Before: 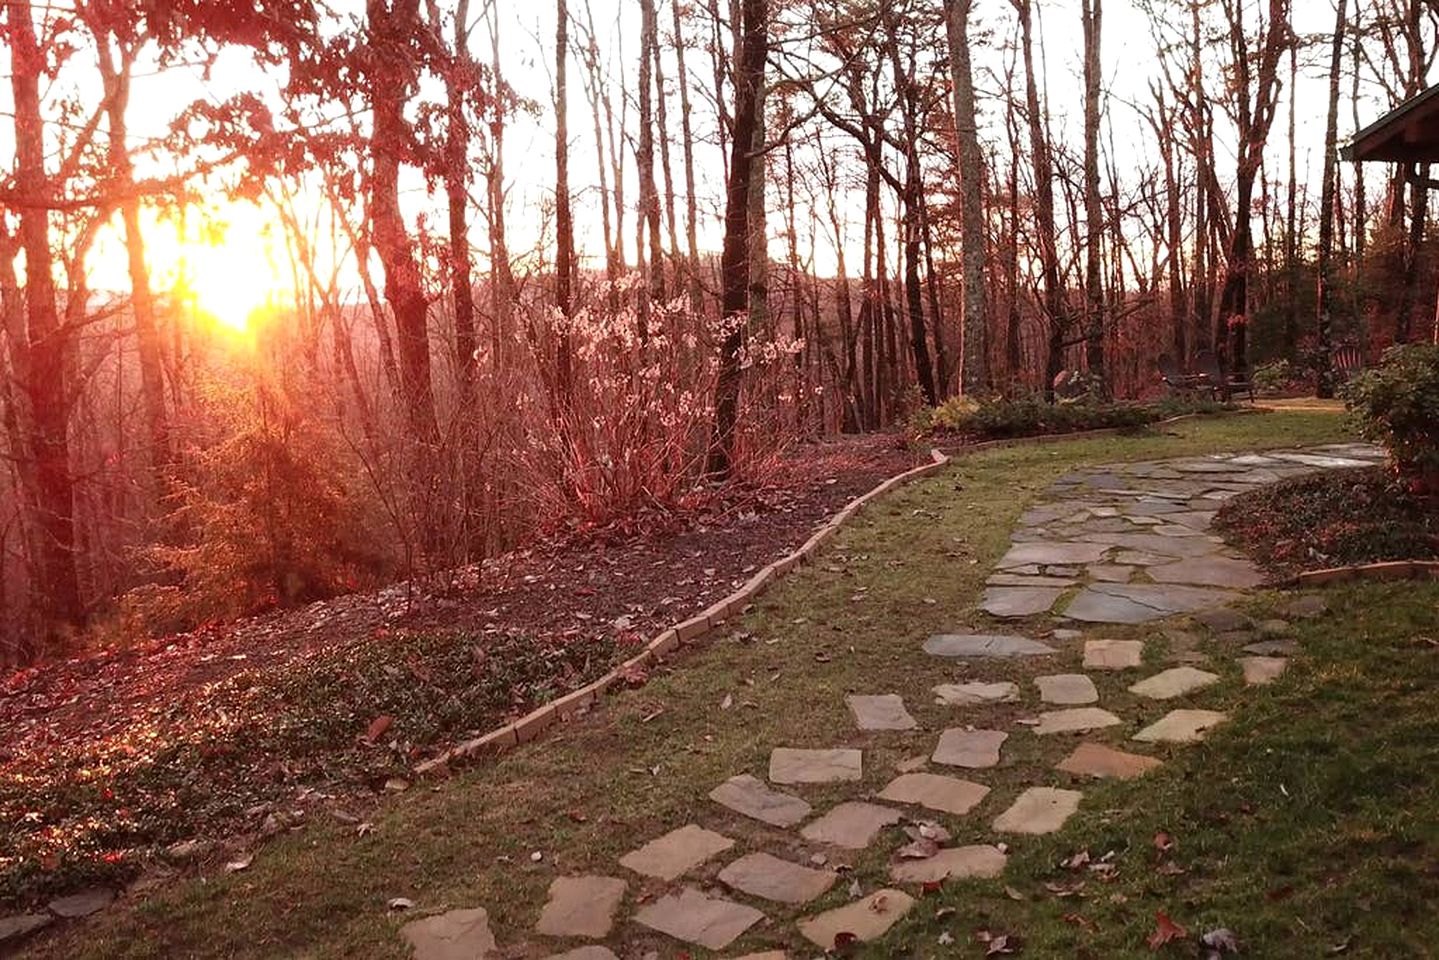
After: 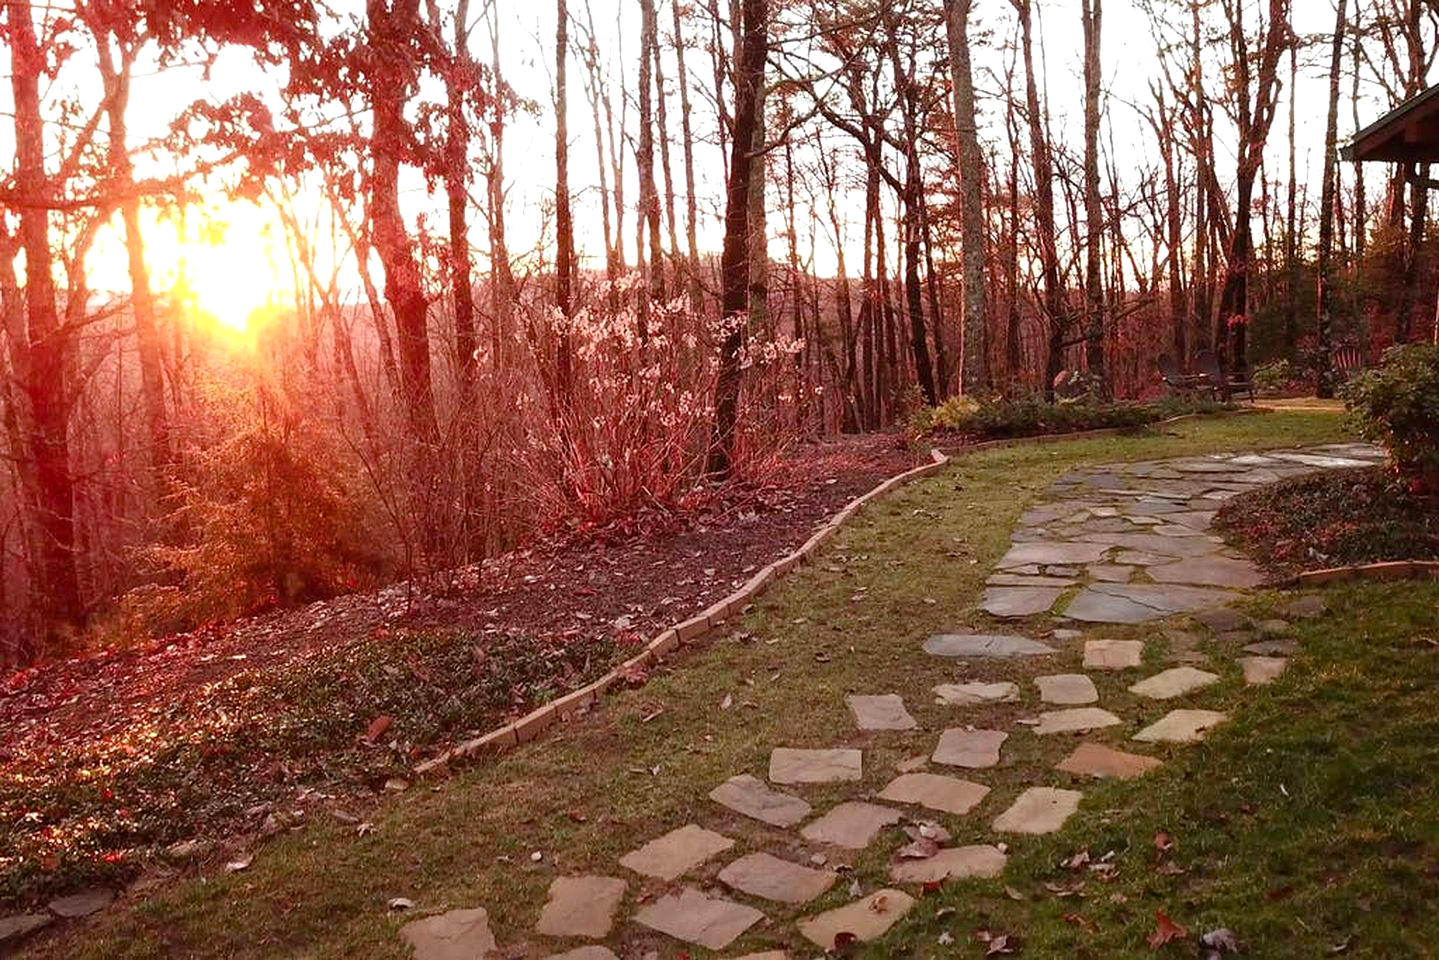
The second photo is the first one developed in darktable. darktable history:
exposure: exposure 0.132 EV, compensate highlight preservation false
color balance rgb: perceptual saturation grading › global saturation 0.619%, perceptual saturation grading › highlights -15.012%, perceptual saturation grading › shadows 24.874%, global vibrance 20%
